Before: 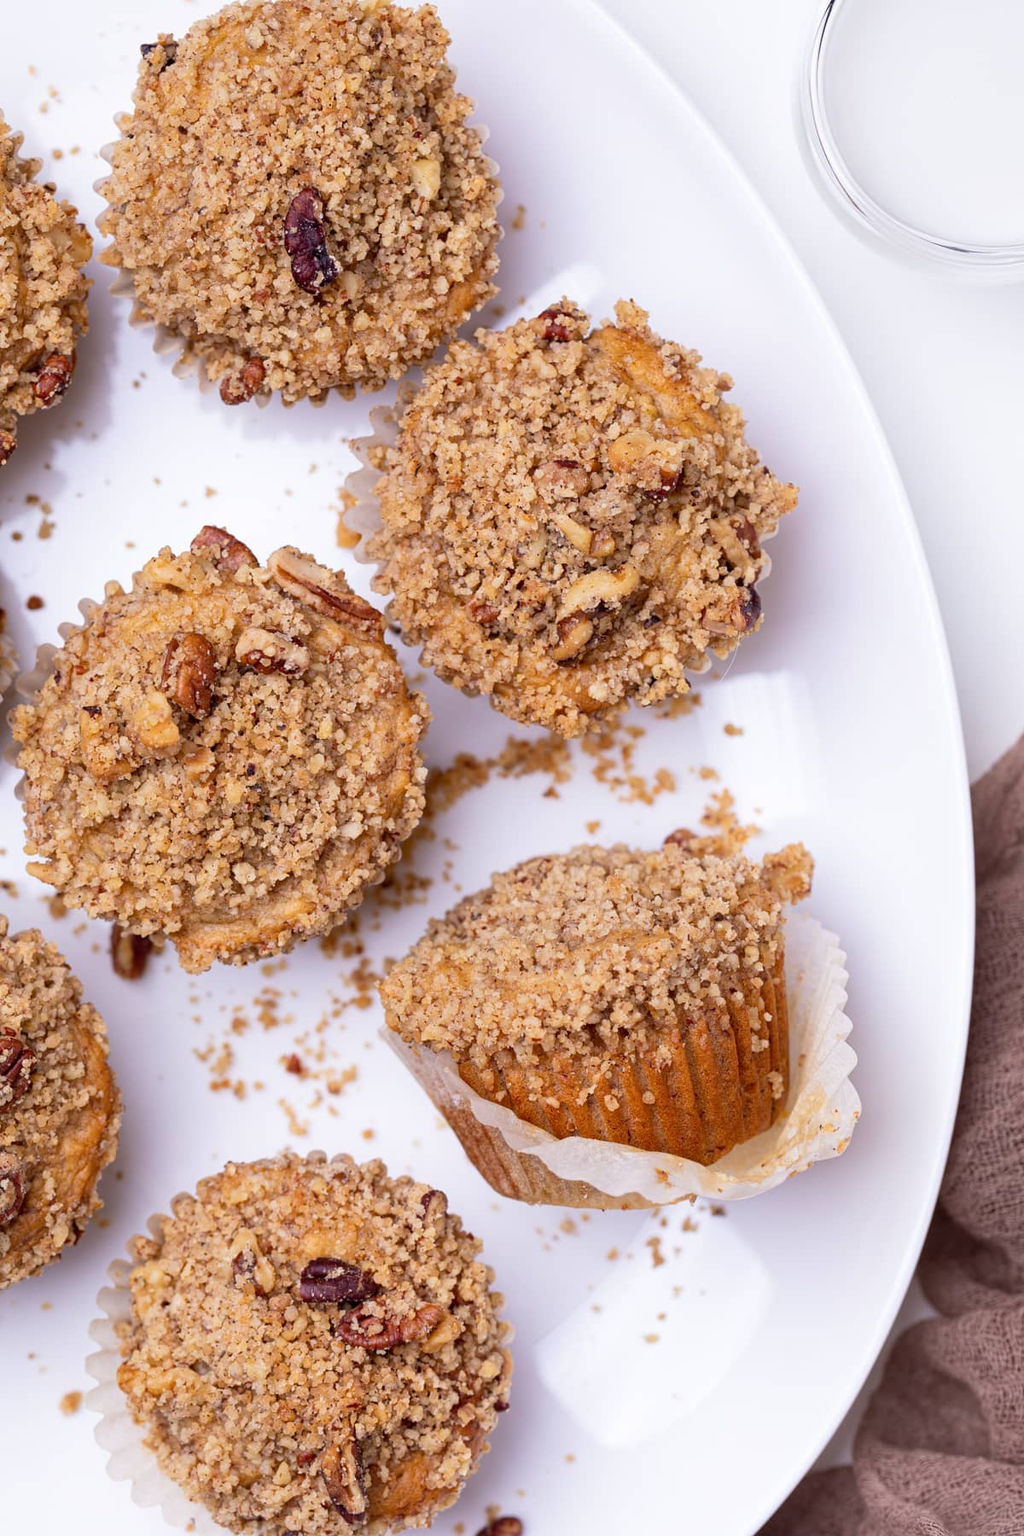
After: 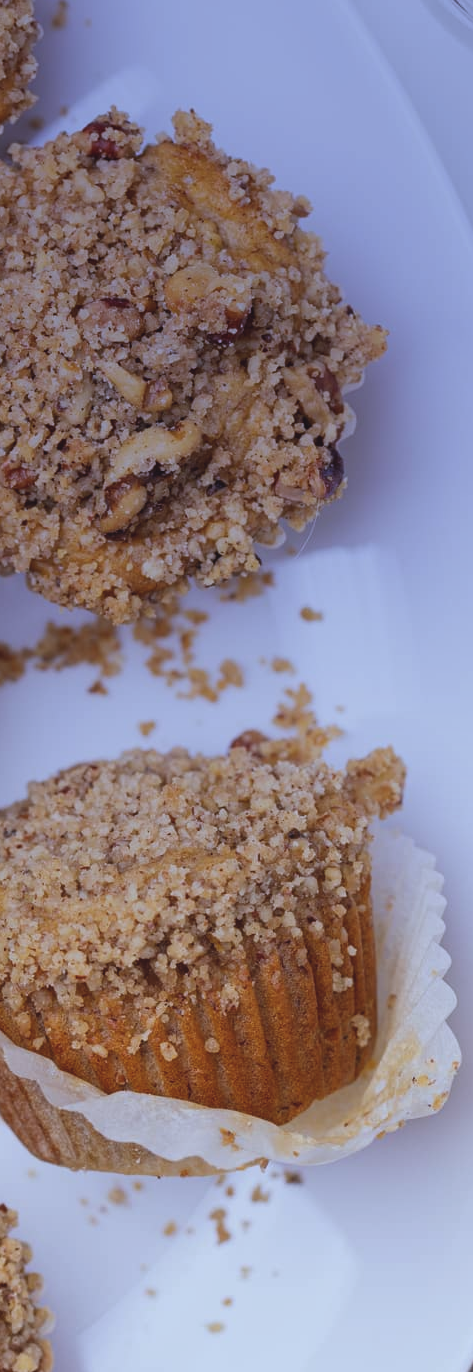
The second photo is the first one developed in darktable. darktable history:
crop: left 45.721%, top 13.393%, right 14.118%, bottom 10.01%
white balance: red 0.924, blue 1.095
exposure: black level correction -0.015, exposure -0.5 EV, compensate highlight preservation false
graduated density: hue 238.83°, saturation 50%
